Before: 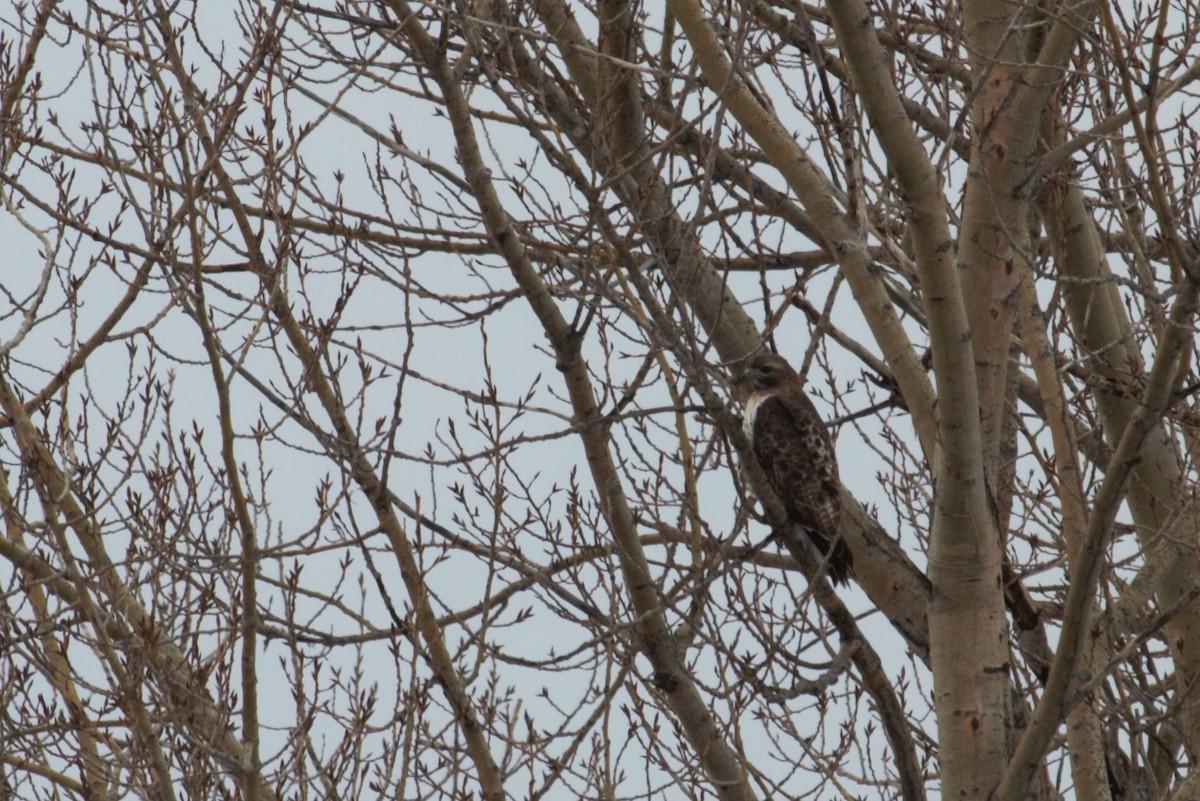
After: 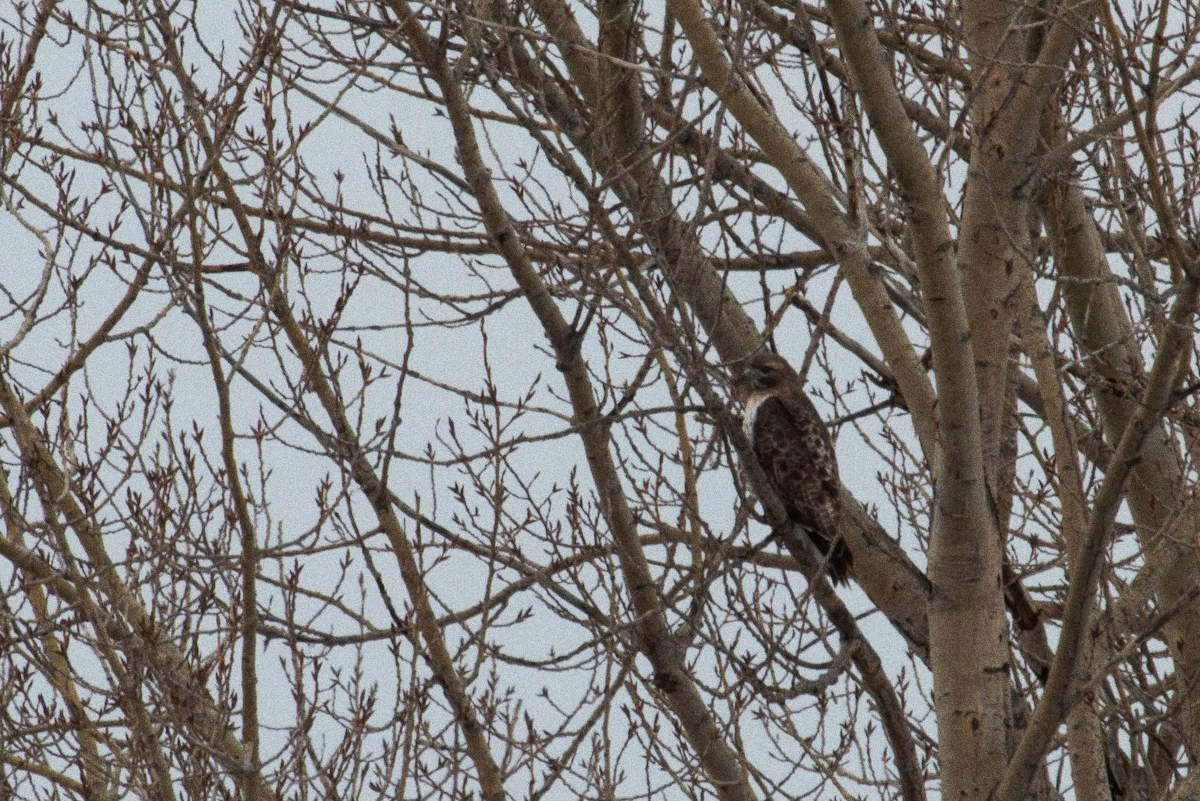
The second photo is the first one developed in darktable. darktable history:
local contrast: highlights 100%, shadows 100%, detail 120%, midtone range 0.2
grain: coarseness 0.09 ISO, strength 40%
